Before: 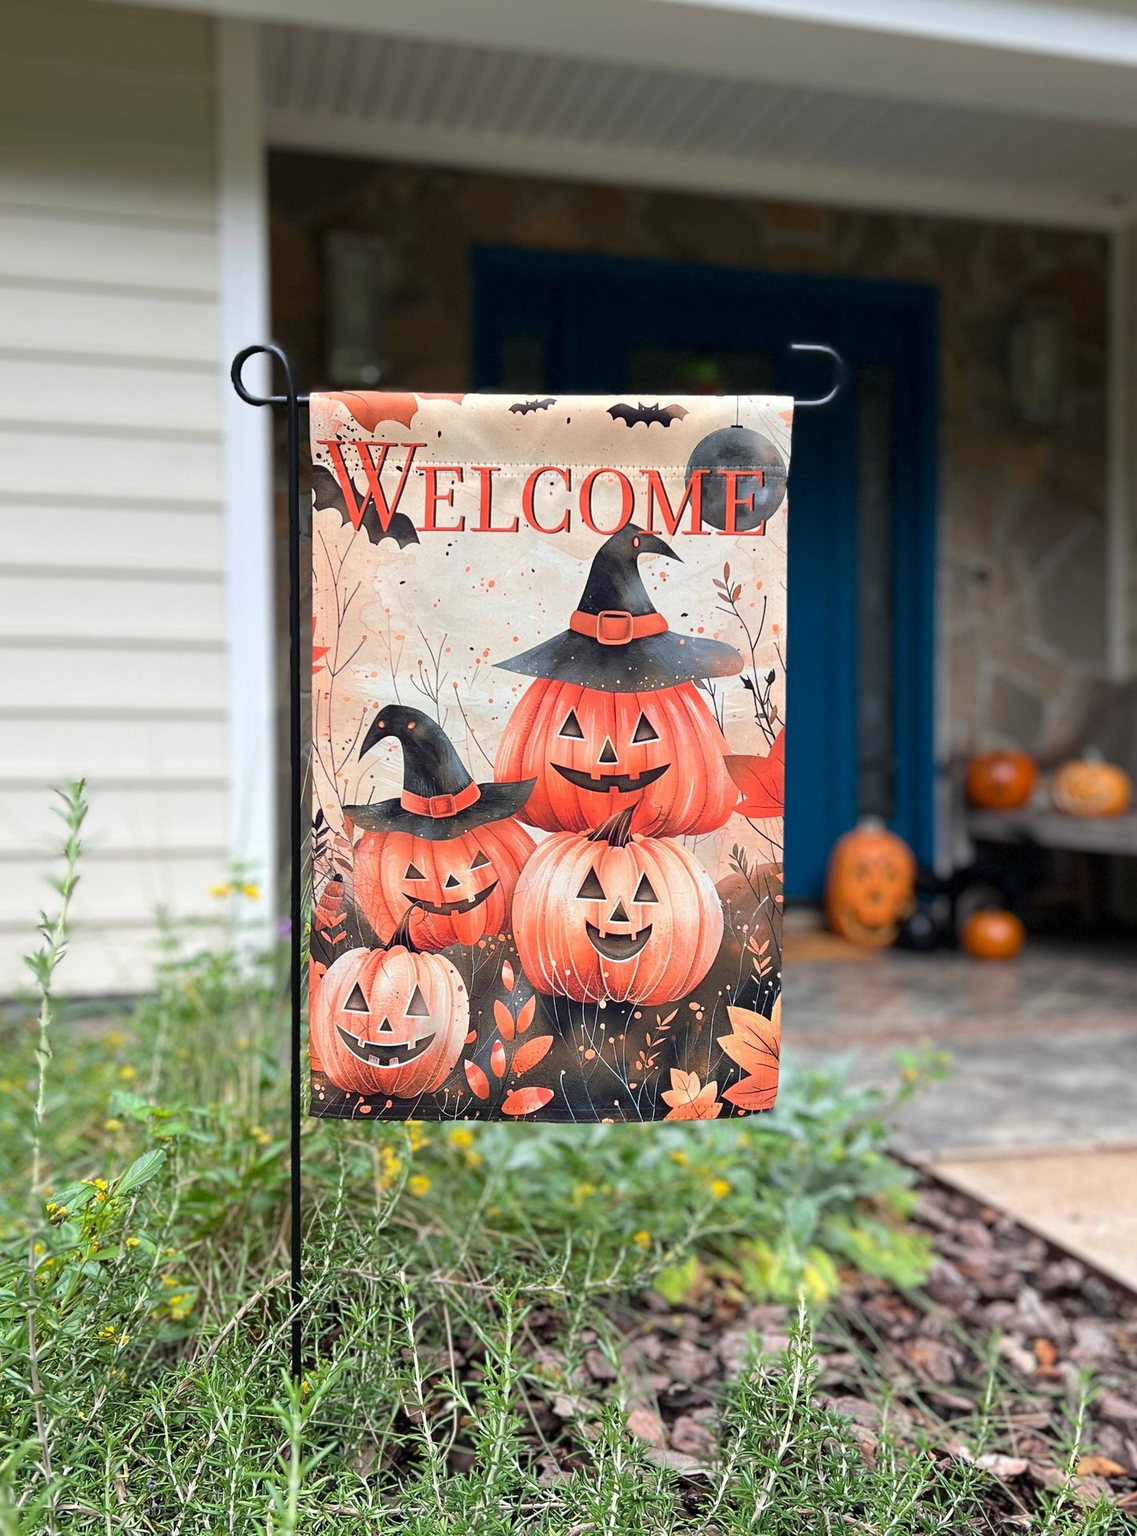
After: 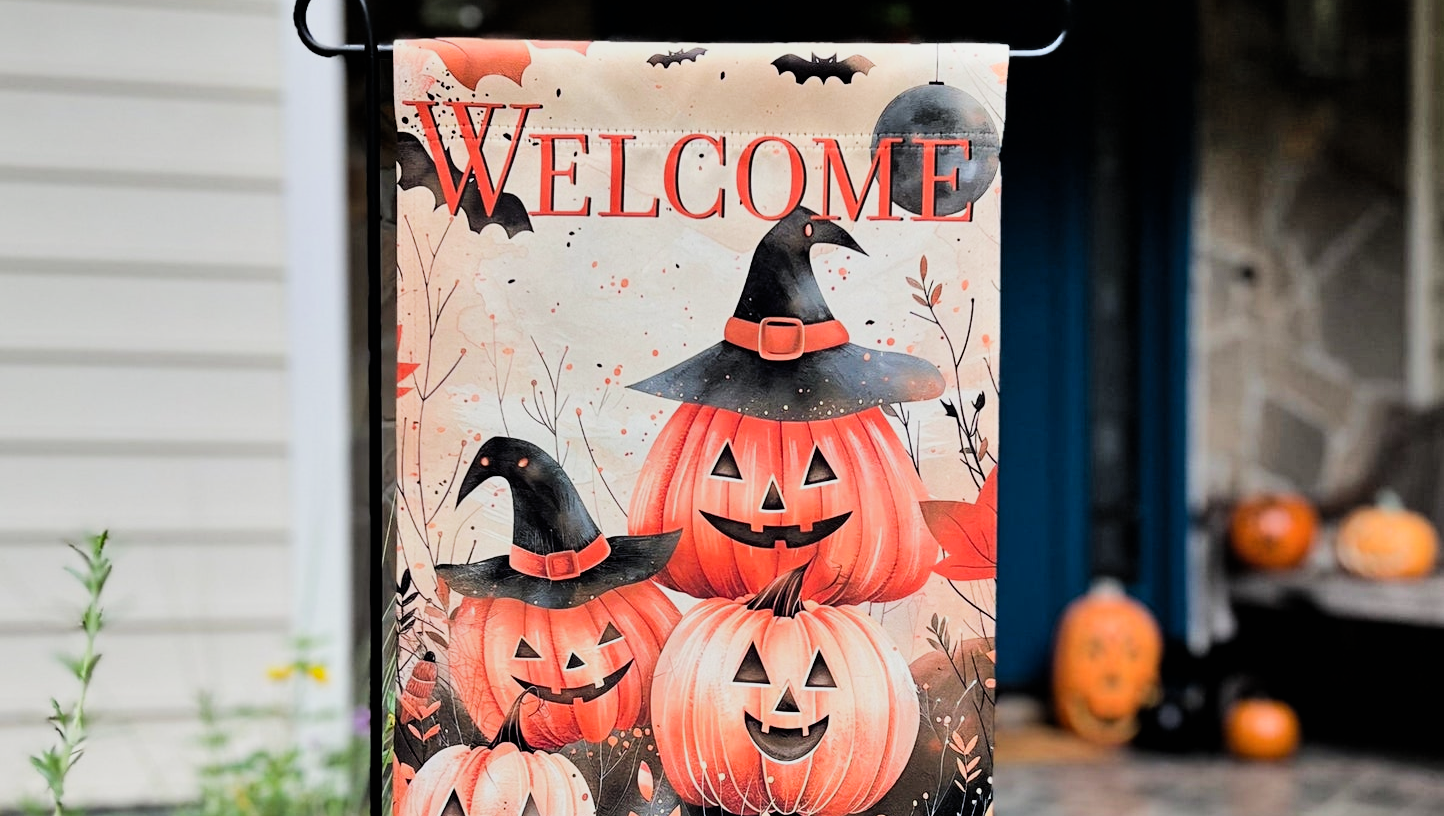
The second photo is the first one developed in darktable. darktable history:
filmic rgb: black relative exposure -5.1 EV, white relative exposure 3.98 EV, threshold 5.99 EV, hardness 2.88, contrast 1.301, highlights saturation mix -30.56%, enable highlight reconstruction true
shadows and highlights: shadows 59, soften with gaussian
crop and rotate: top 23.59%, bottom 34.602%
contrast brightness saturation: contrast 0.096, brightness 0.037, saturation 0.092
